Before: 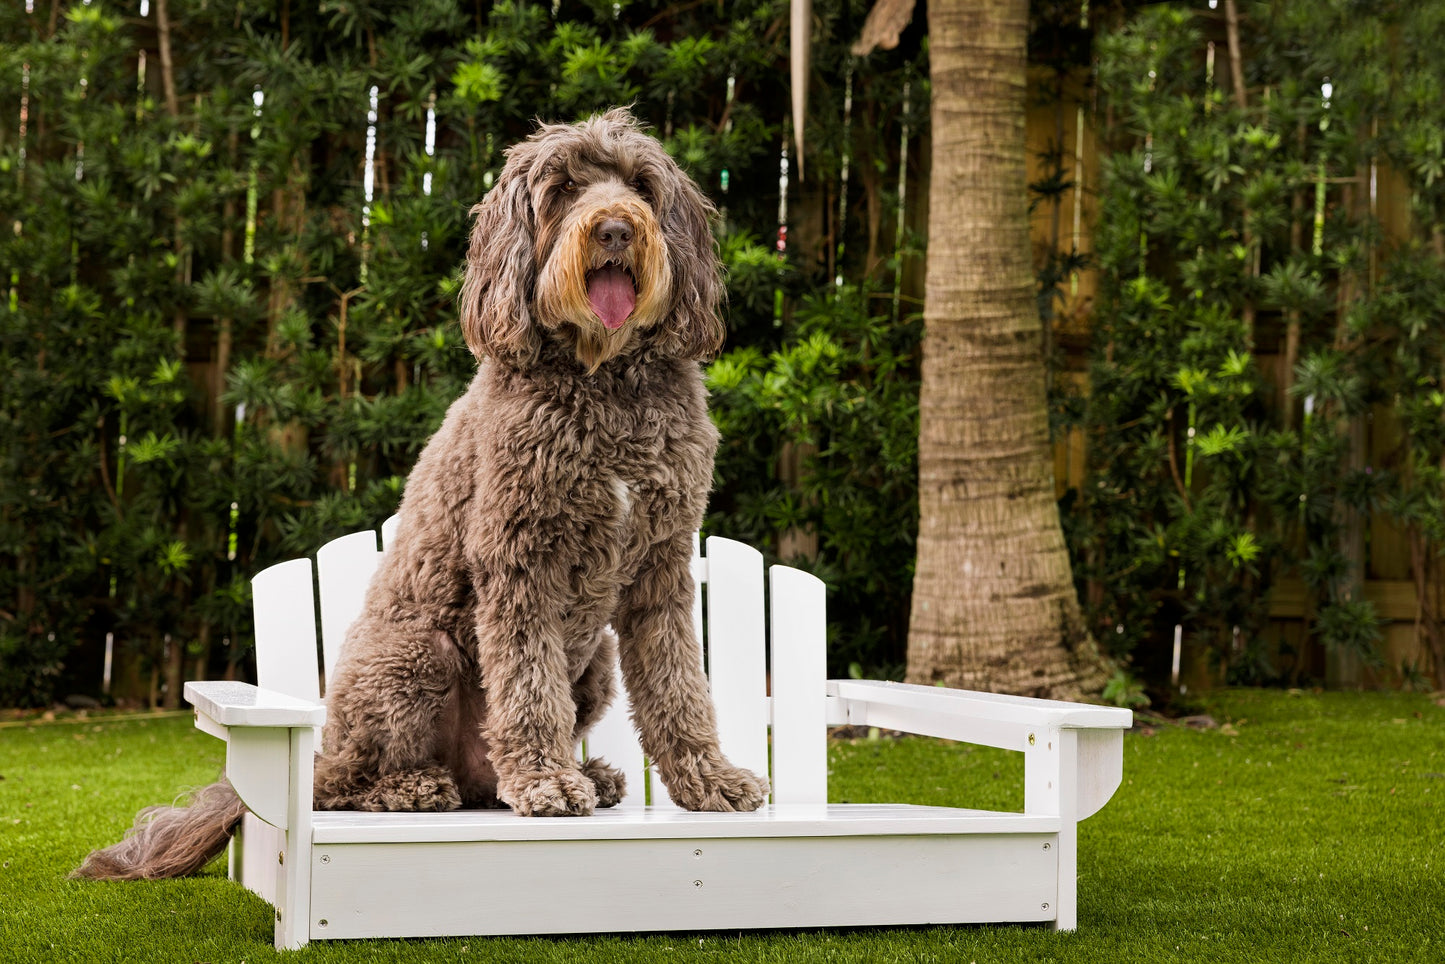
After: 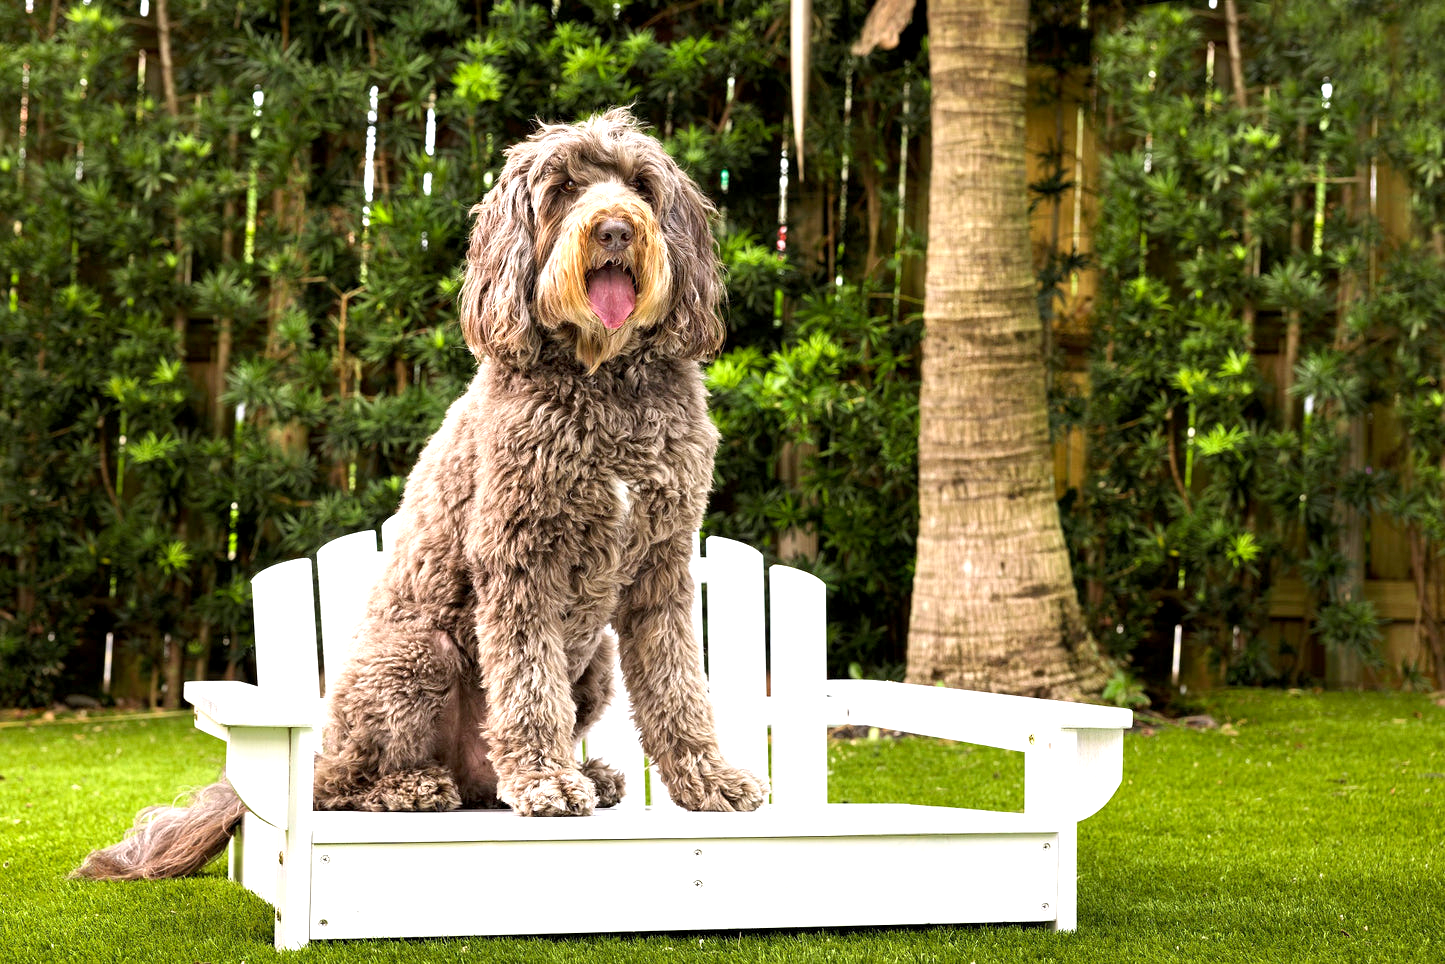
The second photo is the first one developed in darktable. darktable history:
white balance: red 0.982, blue 1.018
exposure: black level correction 0.001, exposure 1.05 EV, compensate exposure bias true, compensate highlight preservation false
